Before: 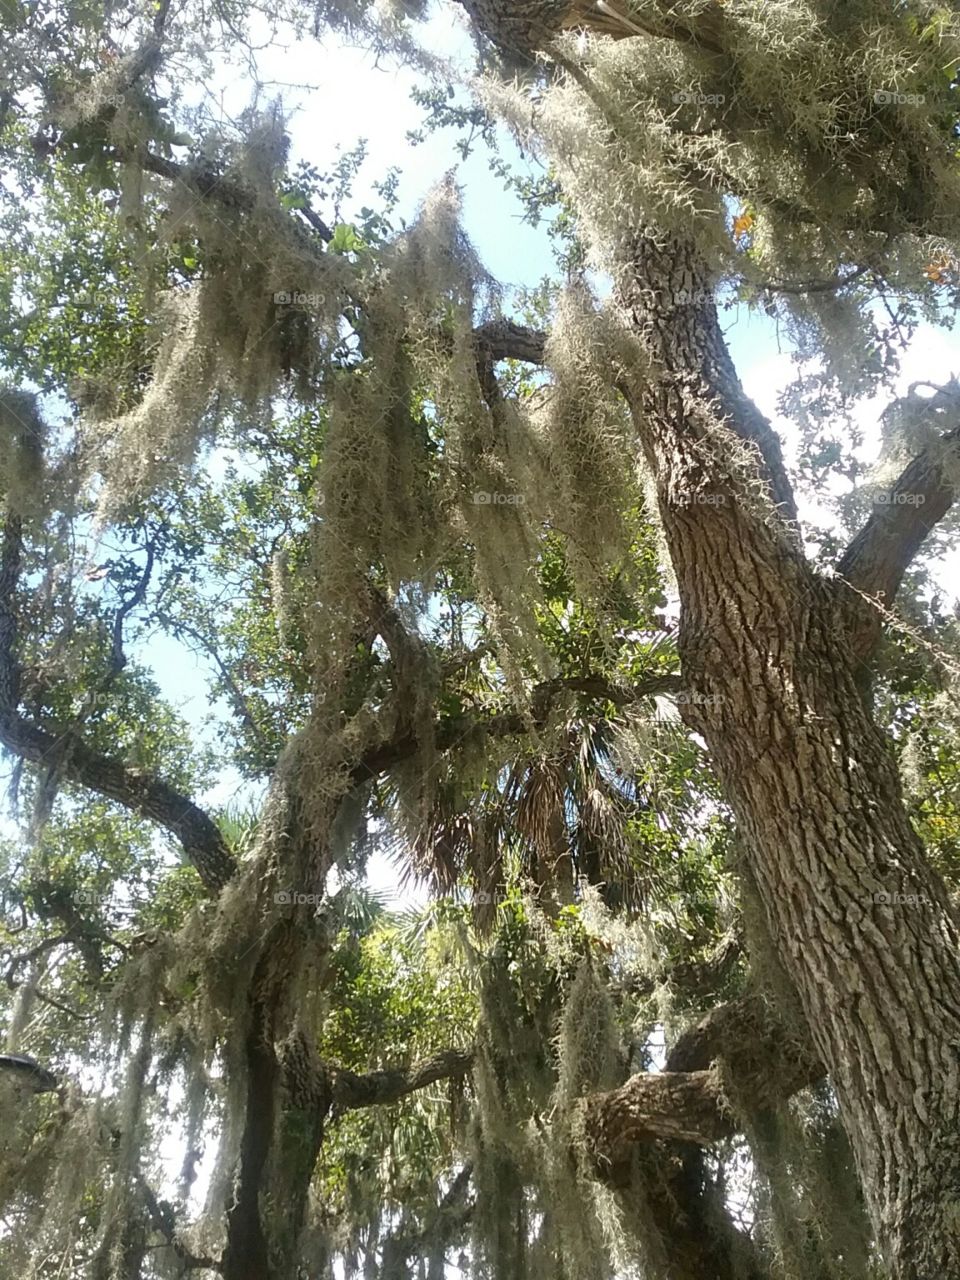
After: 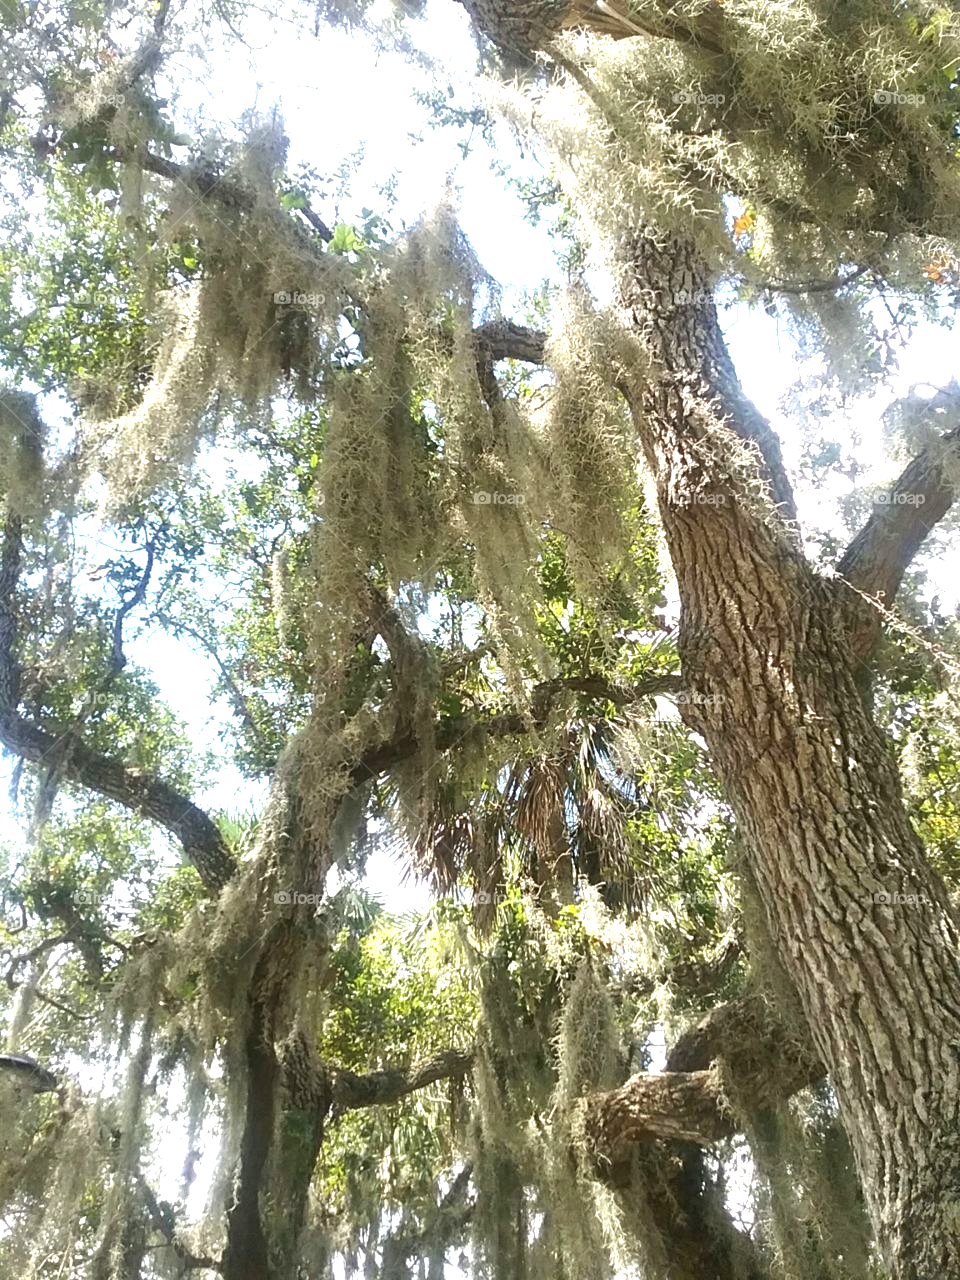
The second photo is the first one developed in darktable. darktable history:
exposure: black level correction -0.001, exposure 0.91 EV, compensate highlight preservation false
